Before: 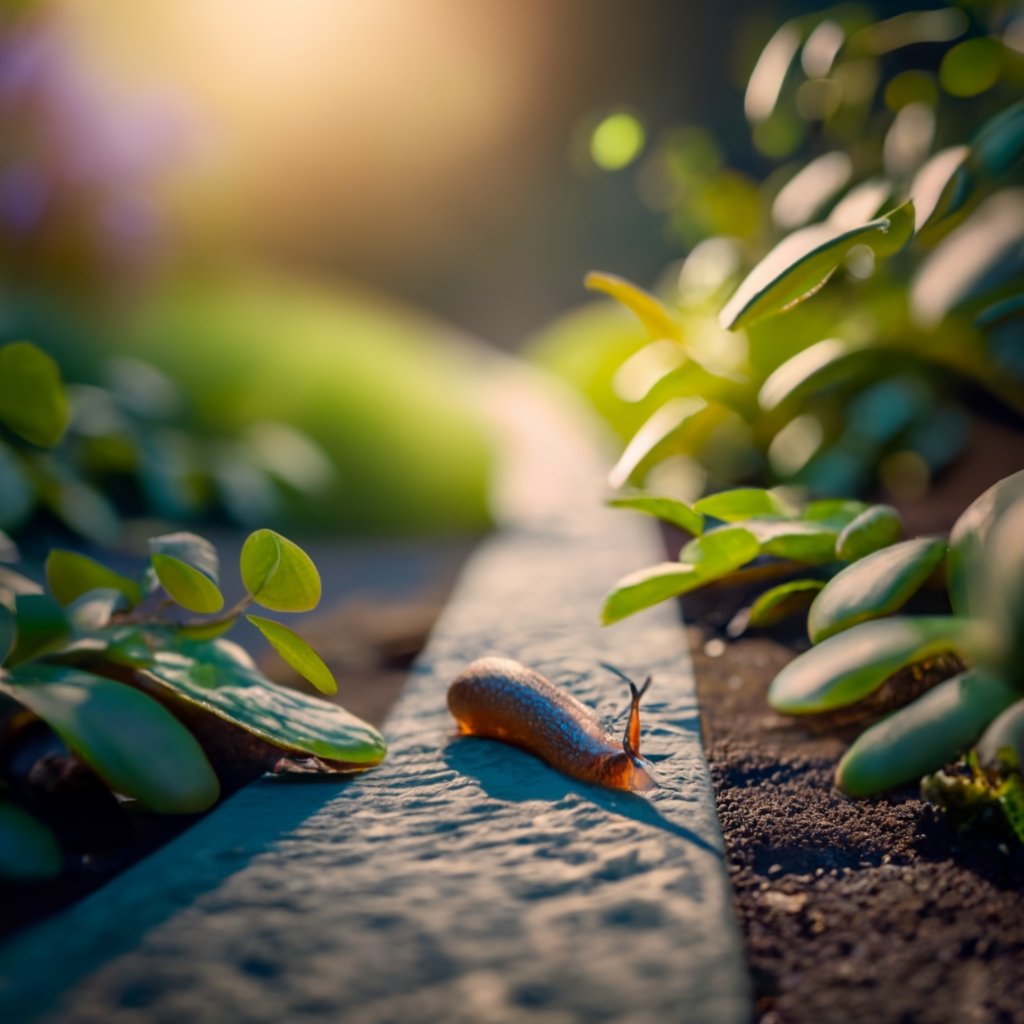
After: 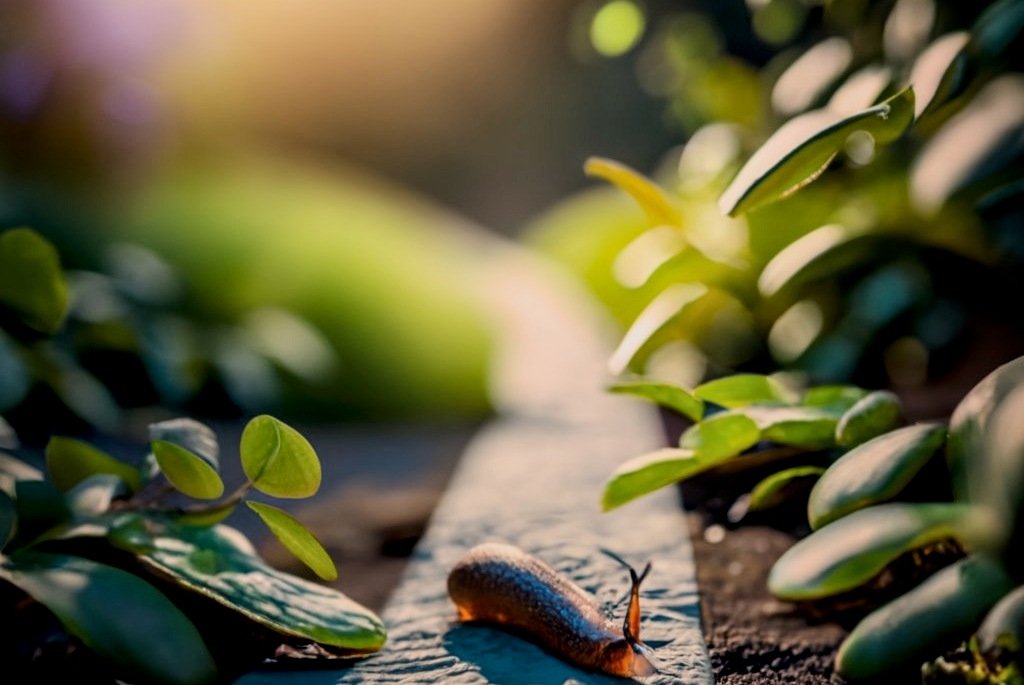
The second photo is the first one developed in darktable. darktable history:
local contrast: detail 130%
crop: top 11.134%, bottom 21.911%
filmic rgb: black relative exposure -7.65 EV, white relative exposure 4.56 EV, hardness 3.61, contrast 1.242, color science v6 (2022)
contrast brightness saturation: contrast 0.031, brightness -0.038
